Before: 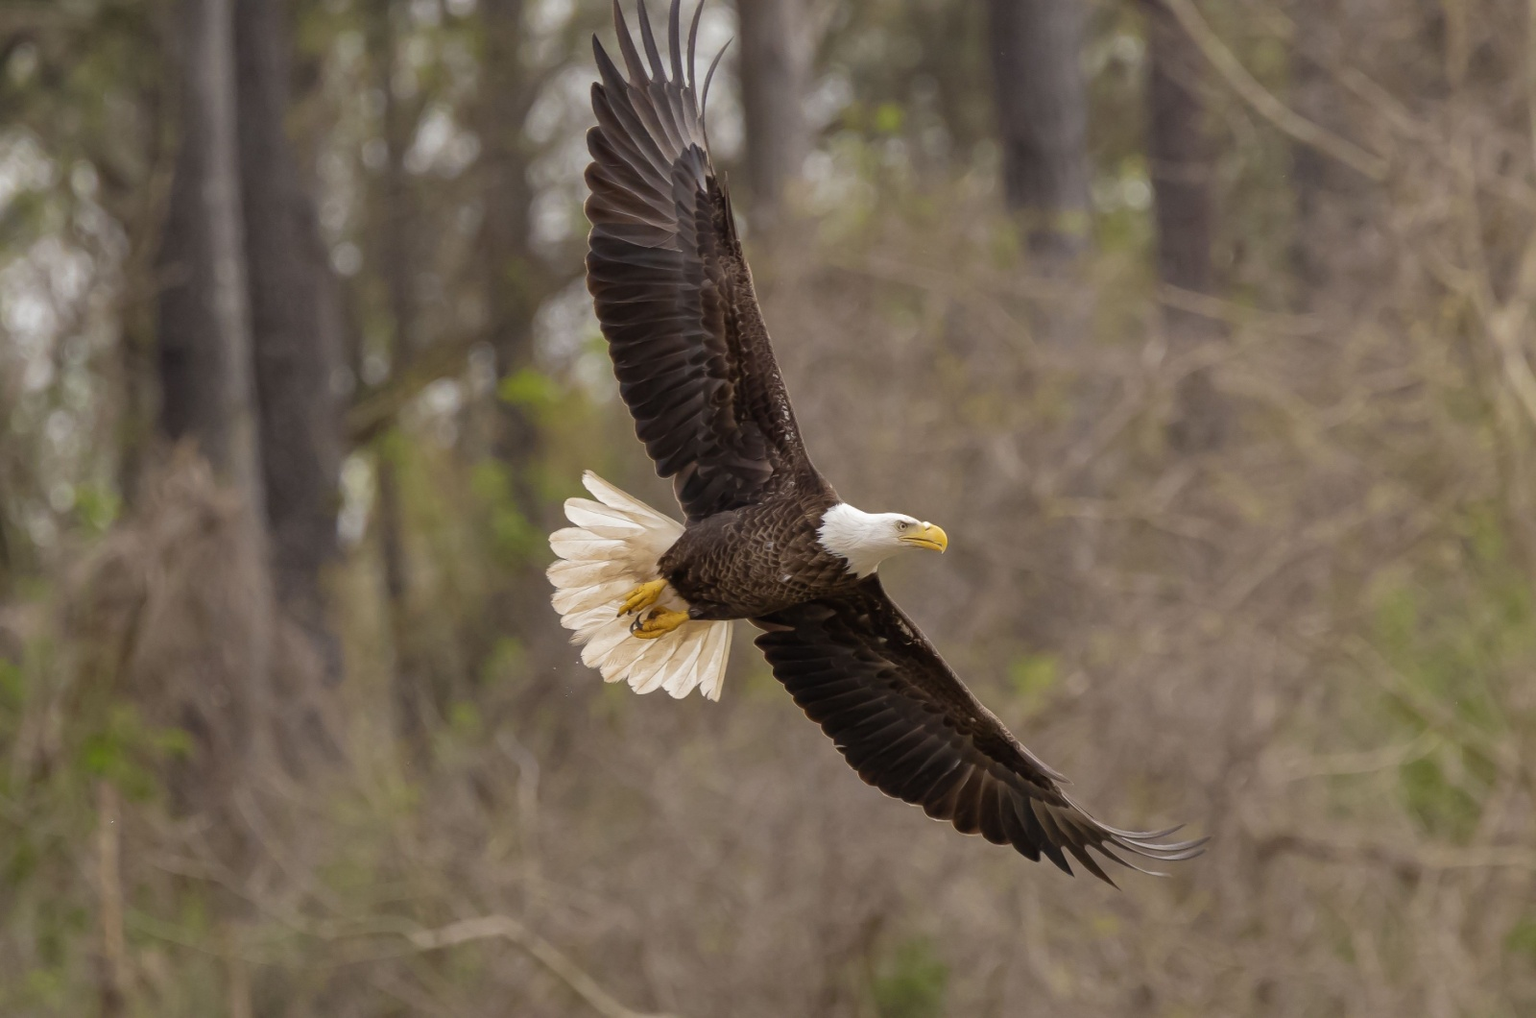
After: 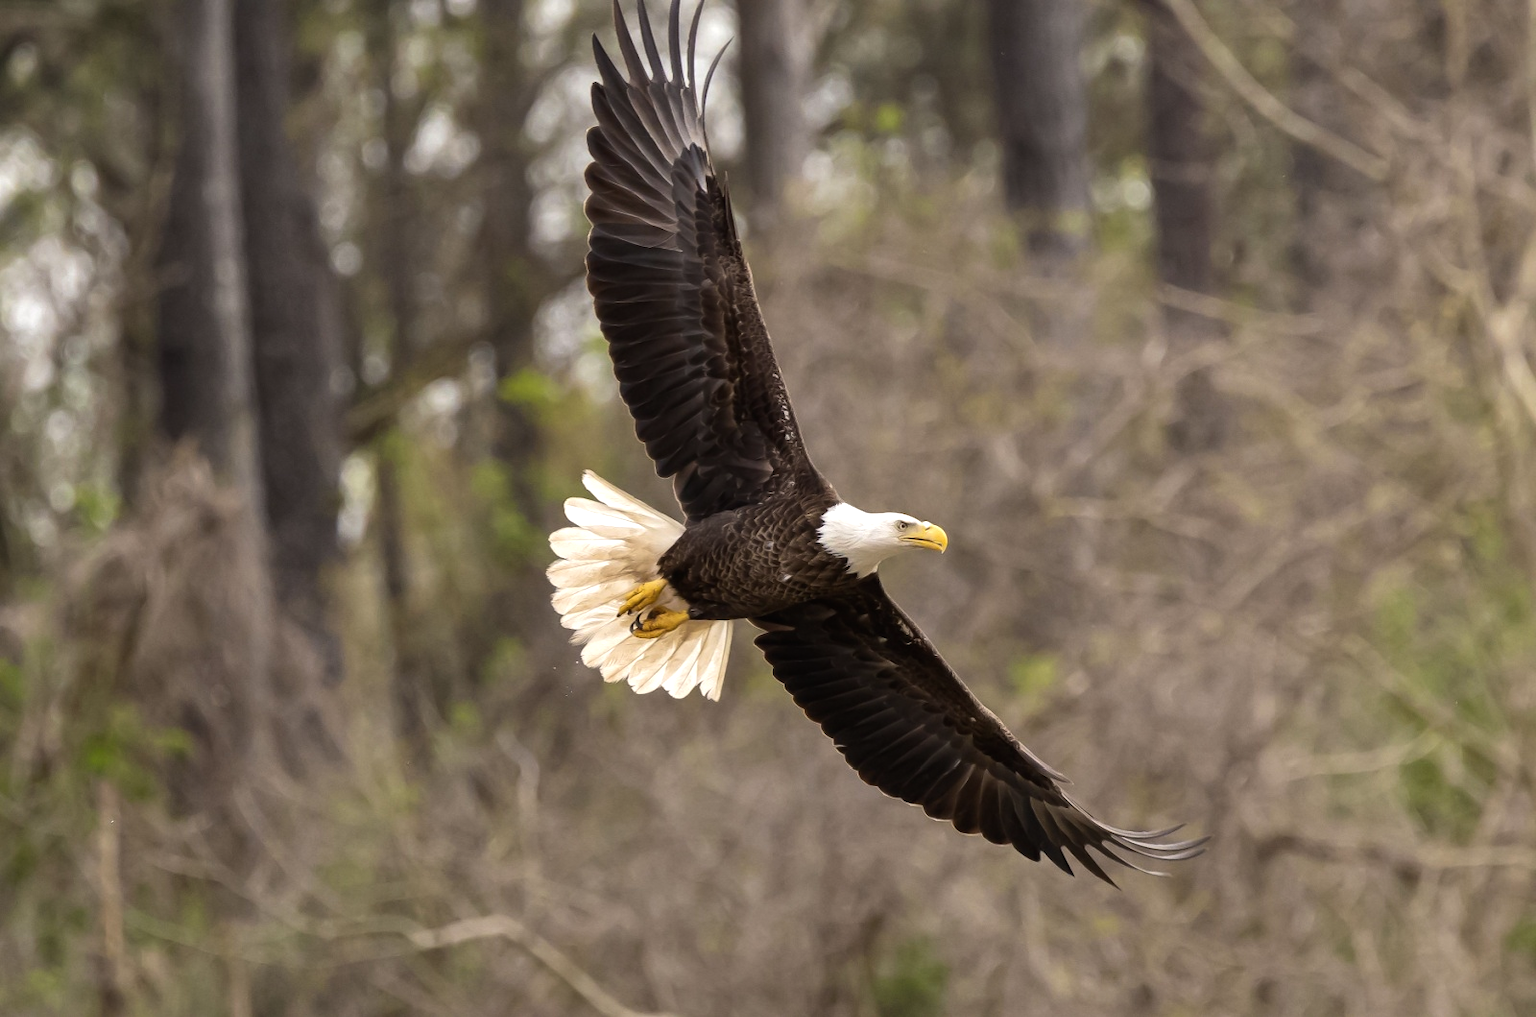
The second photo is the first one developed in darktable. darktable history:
tone equalizer: -8 EV -0.769 EV, -7 EV -0.707 EV, -6 EV -0.582 EV, -5 EV -0.408 EV, -3 EV 0.369 EV, -2 EV 0.6 EV, -1 EV 0.698 EV, +0 EV 0.728 EV, edges refinement/feathering 500, mask exposure compensation -1.57 EV, preserve details no
